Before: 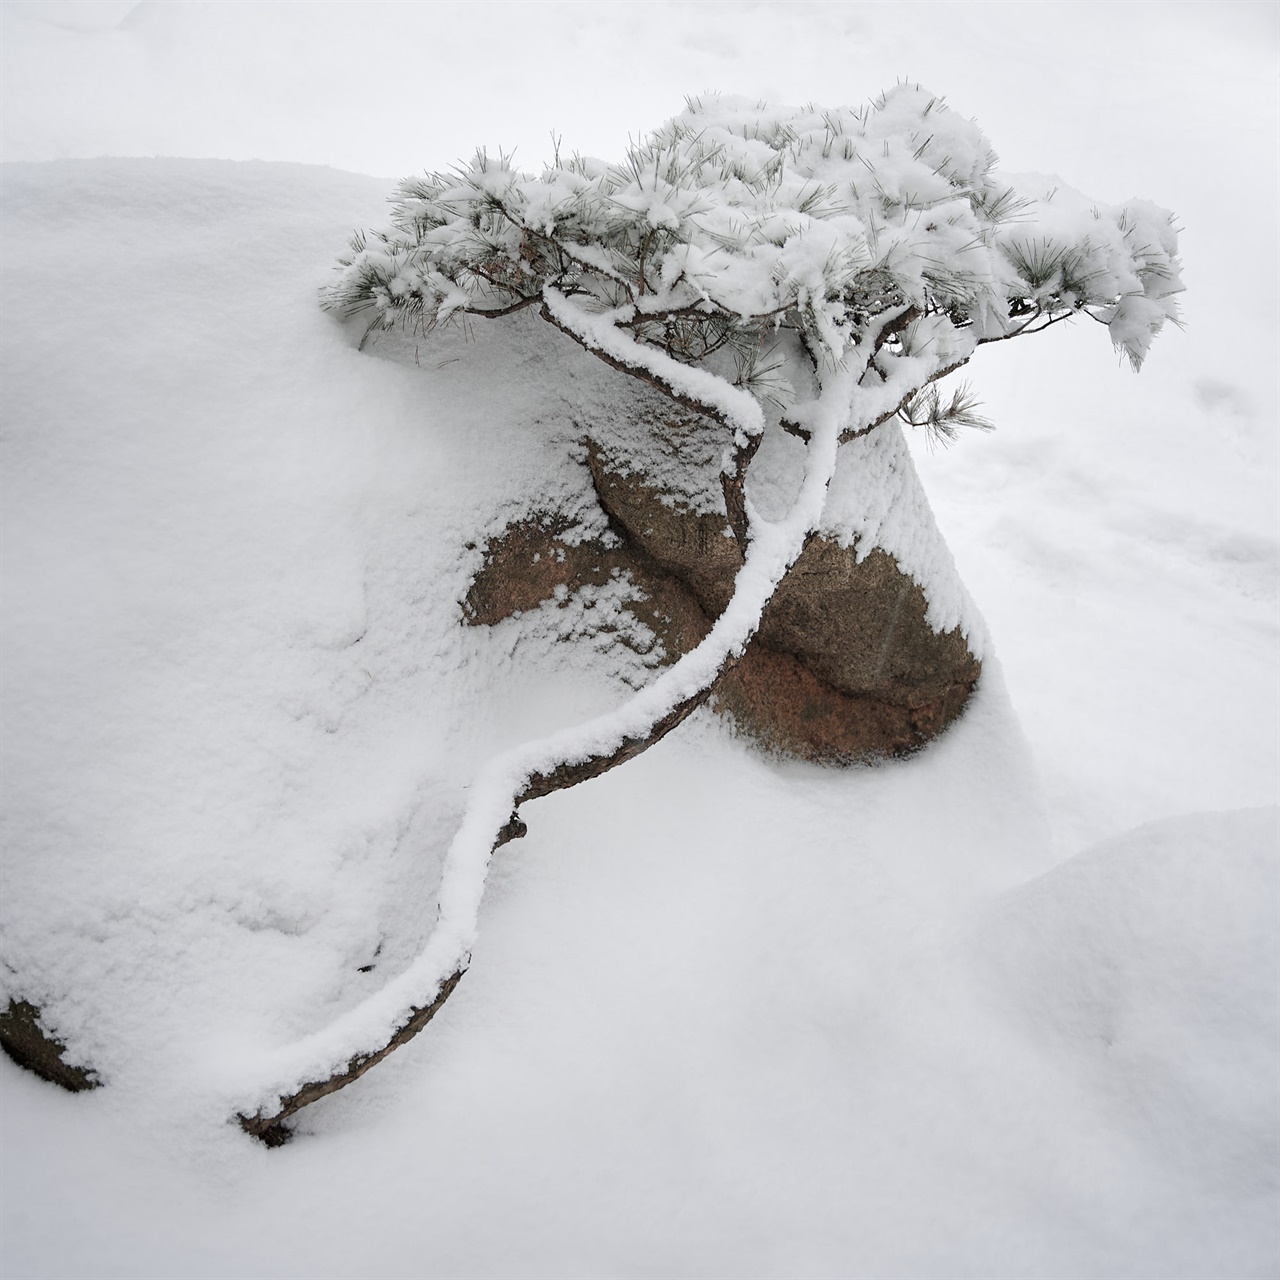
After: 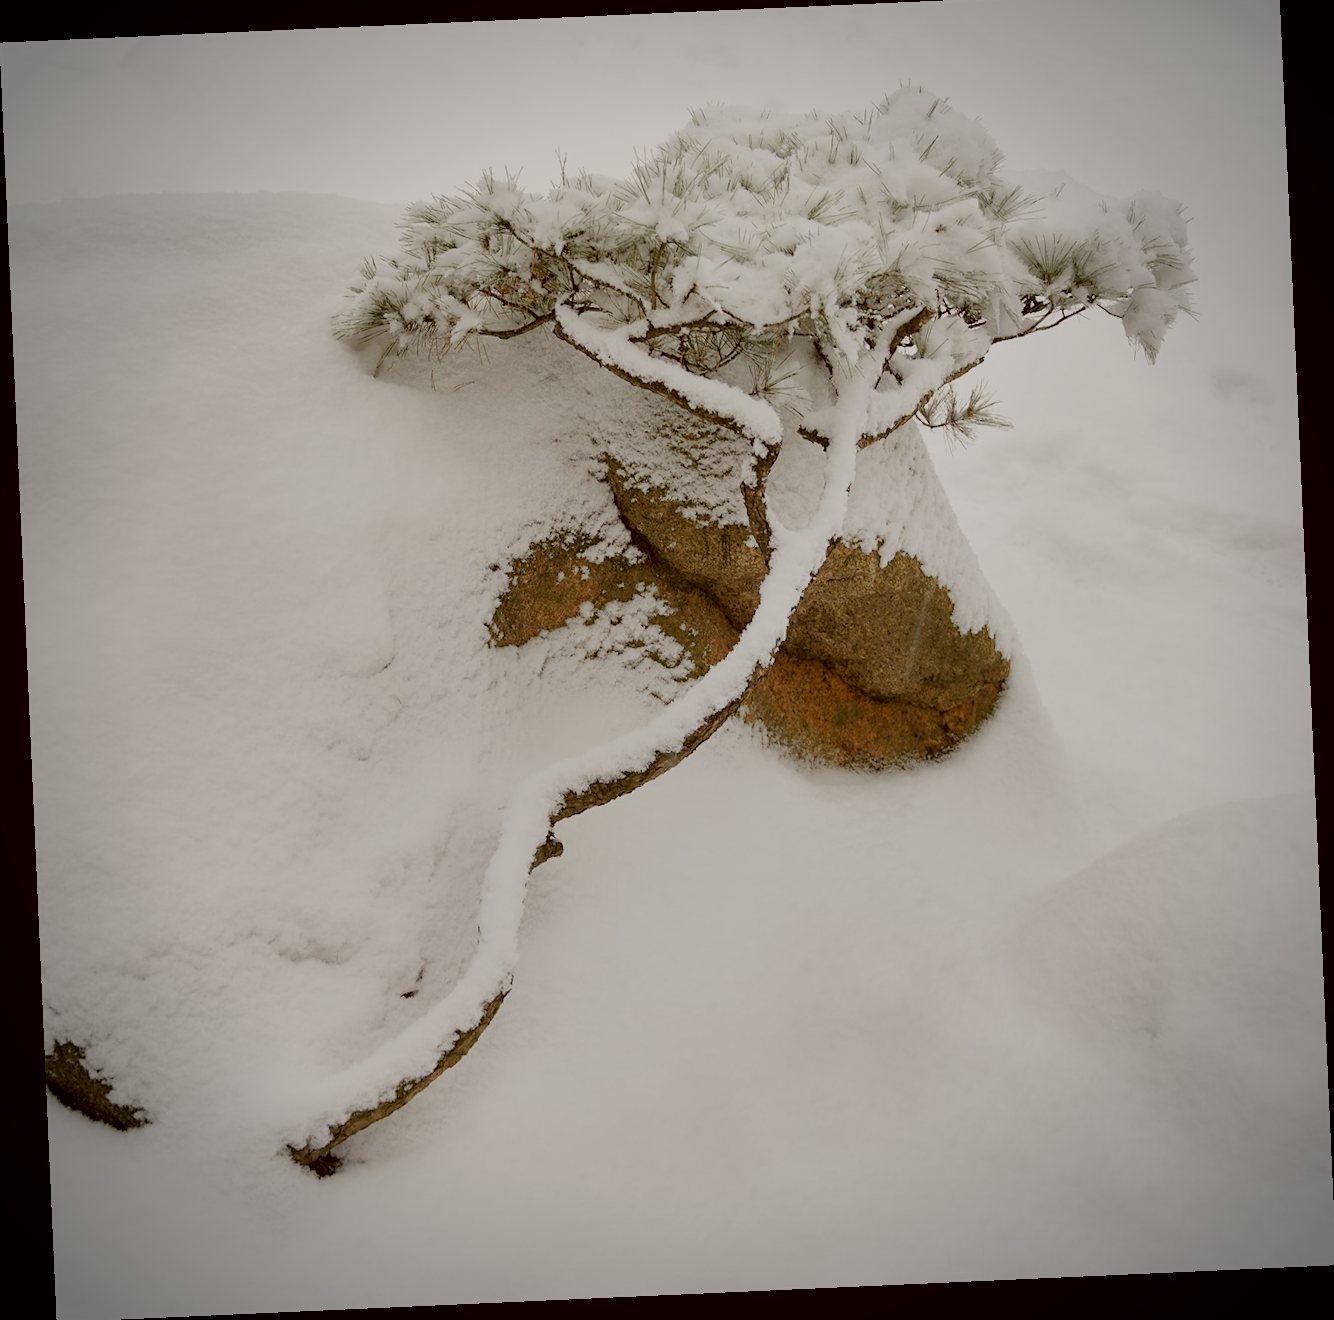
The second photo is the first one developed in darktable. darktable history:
color balance rgb: perceptual saturation grading › global saturation 35%, perceptual saturation grading › highlights -30%, perceptual saturation grading › shadows 35%, perceptual brilliance grading › global brilliance 3%, perceptual brilliance grading › highlights -3%, perceptual brilliance grading › shadows 3%
filmic rgb: black relative exposure -7.65 EV, white relative exposure 4.56 EV, hardness 3.61
crop: top 1.049%, right 0.001%
shadows and highlights: on, module defaults
color correction: highlights a* -0.482, highlights b* 0.161, shadows a* 4.66, shadows b* 20.72
vignetting: on, module defaults
rotate and perspective: rotation -2.56°, automatic cropping off
